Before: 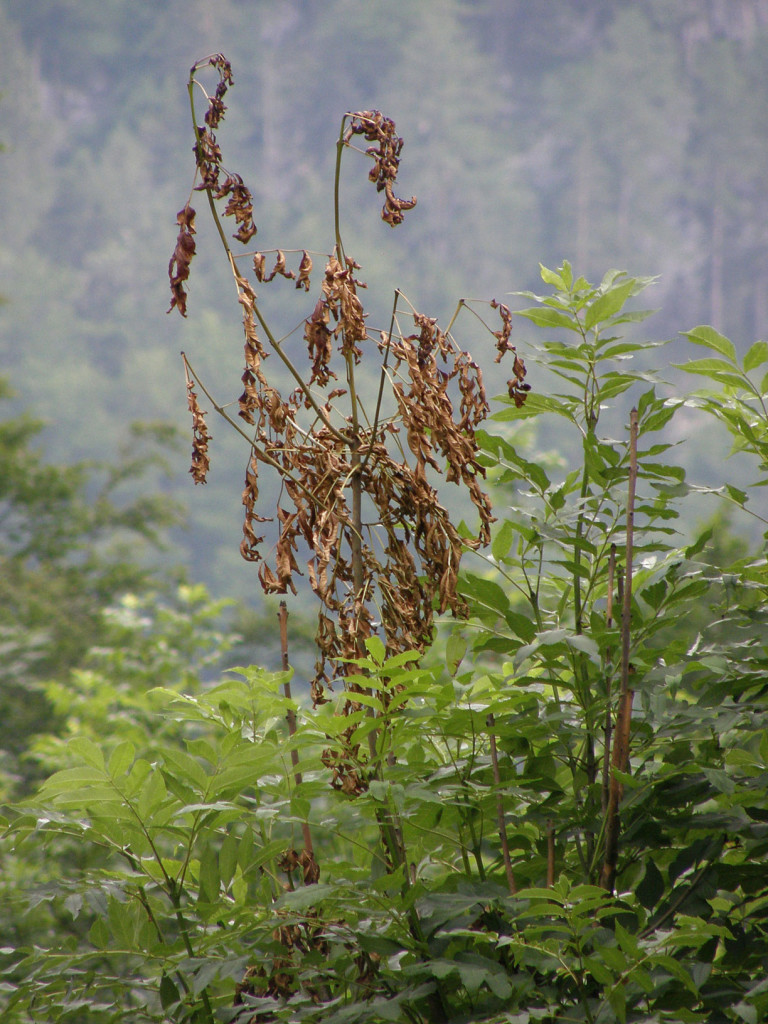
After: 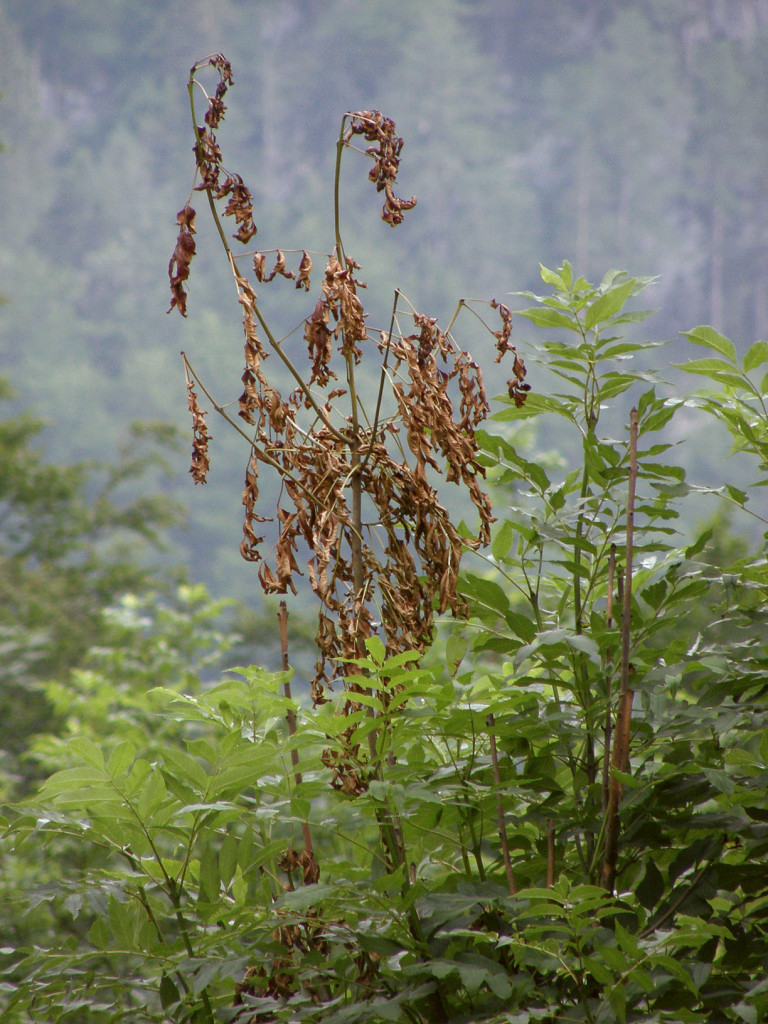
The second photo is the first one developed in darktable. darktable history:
color correction: highlights a* -3.67, highlights b* -6.35, shadows a* 3.24, shadows b* 5.32
